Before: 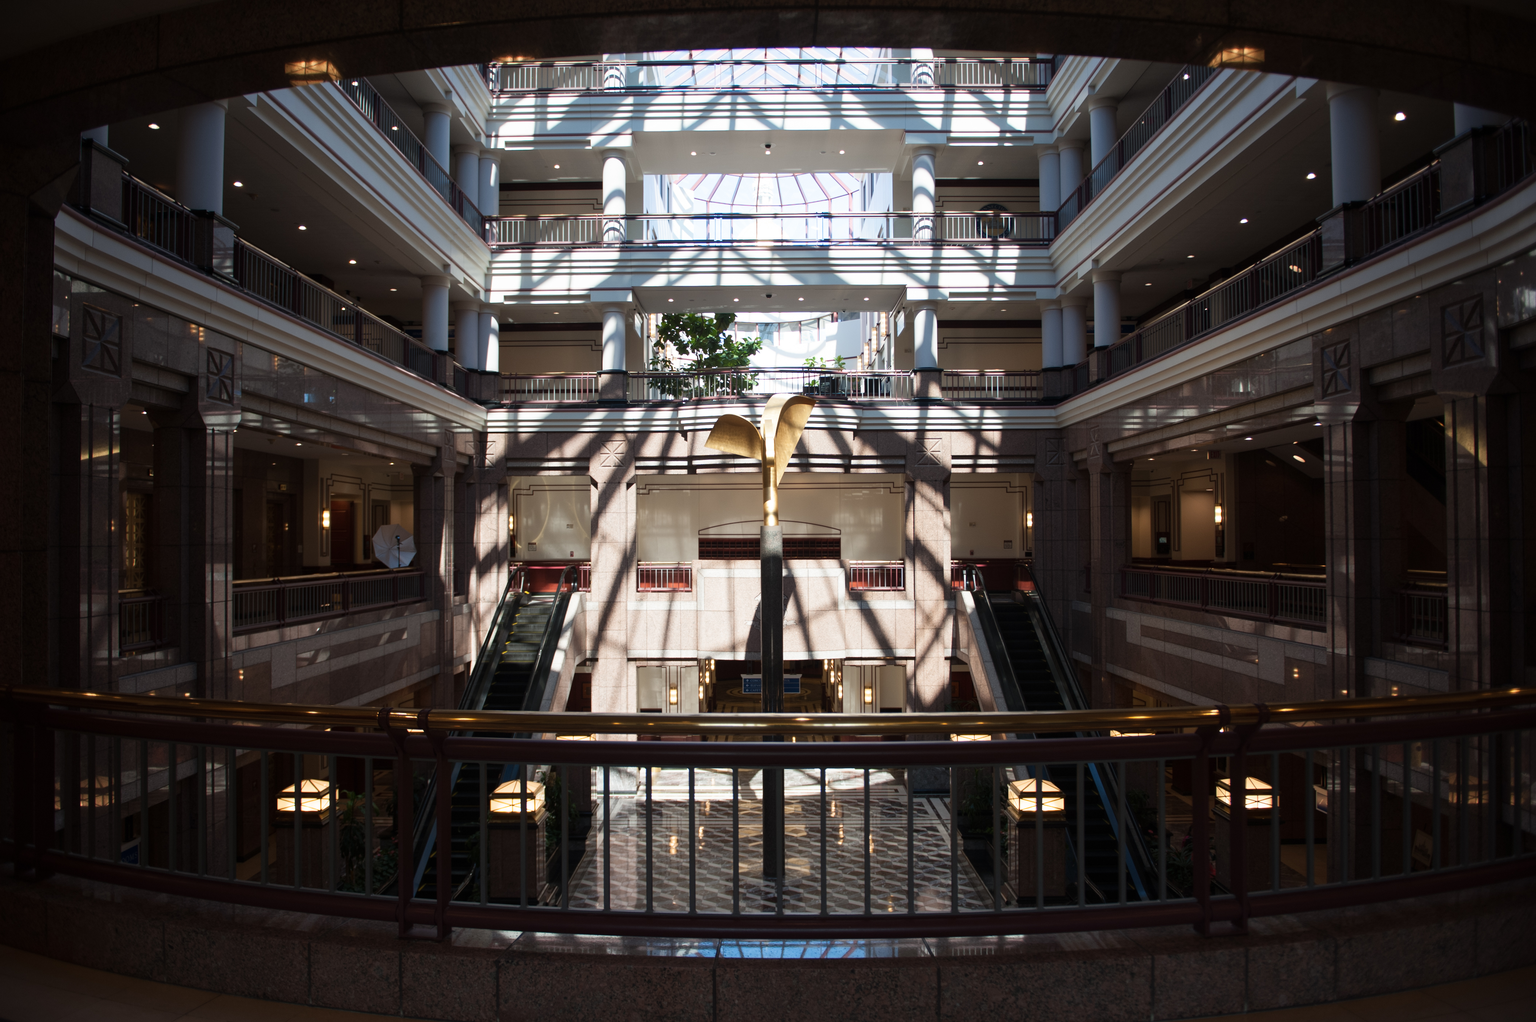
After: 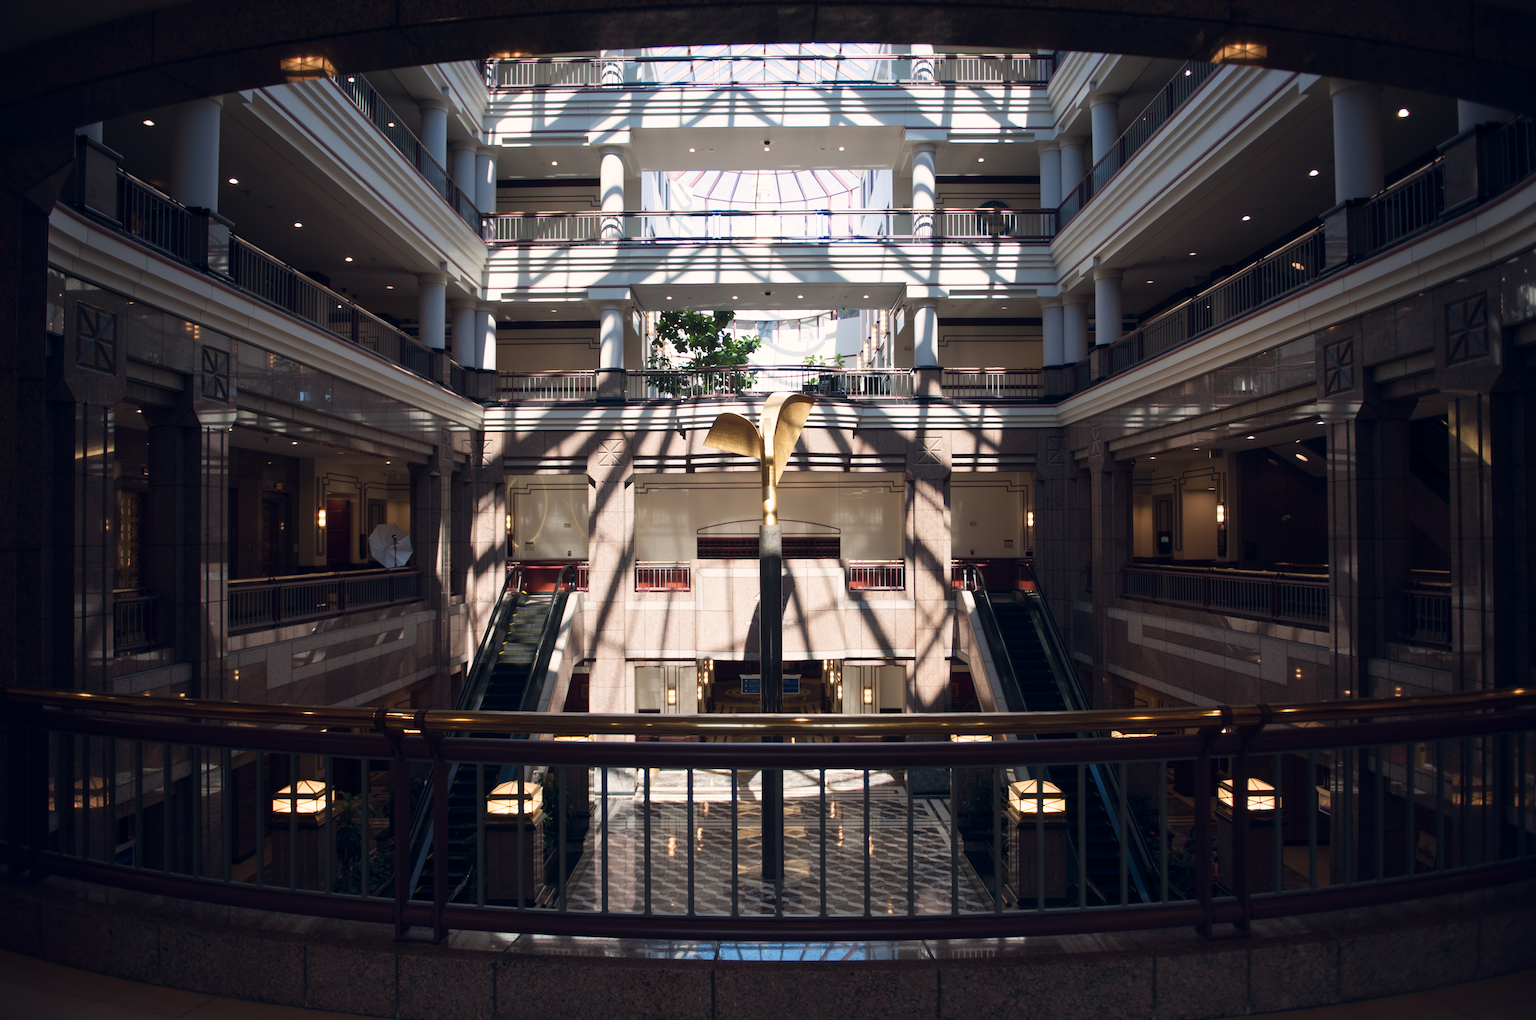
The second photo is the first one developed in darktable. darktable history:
crop: left 0.434%, top 0.485%, right 0.244%, bottom 0.386%
color balance rgb: shadows lift › hue 87.51°, highlights gain › chroma 1.62%, highlights gain › hue 55.1°, global offset › chroma 0.06%, global offset › hue 253.66°, linear chroma grading › global chroma 0.5%
